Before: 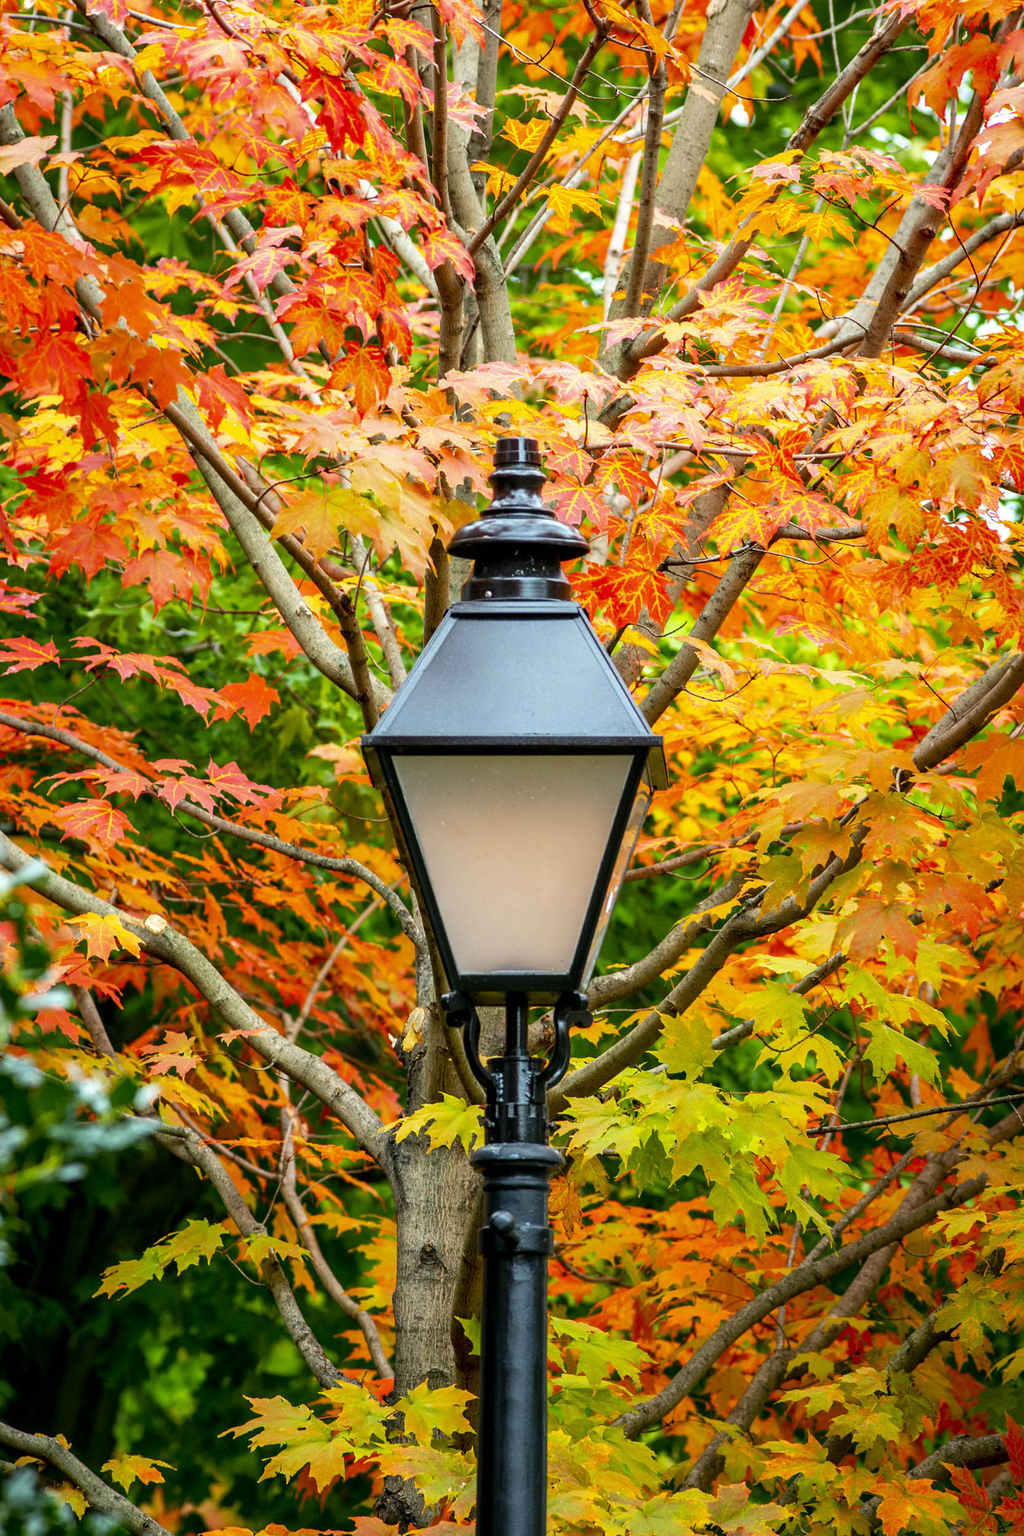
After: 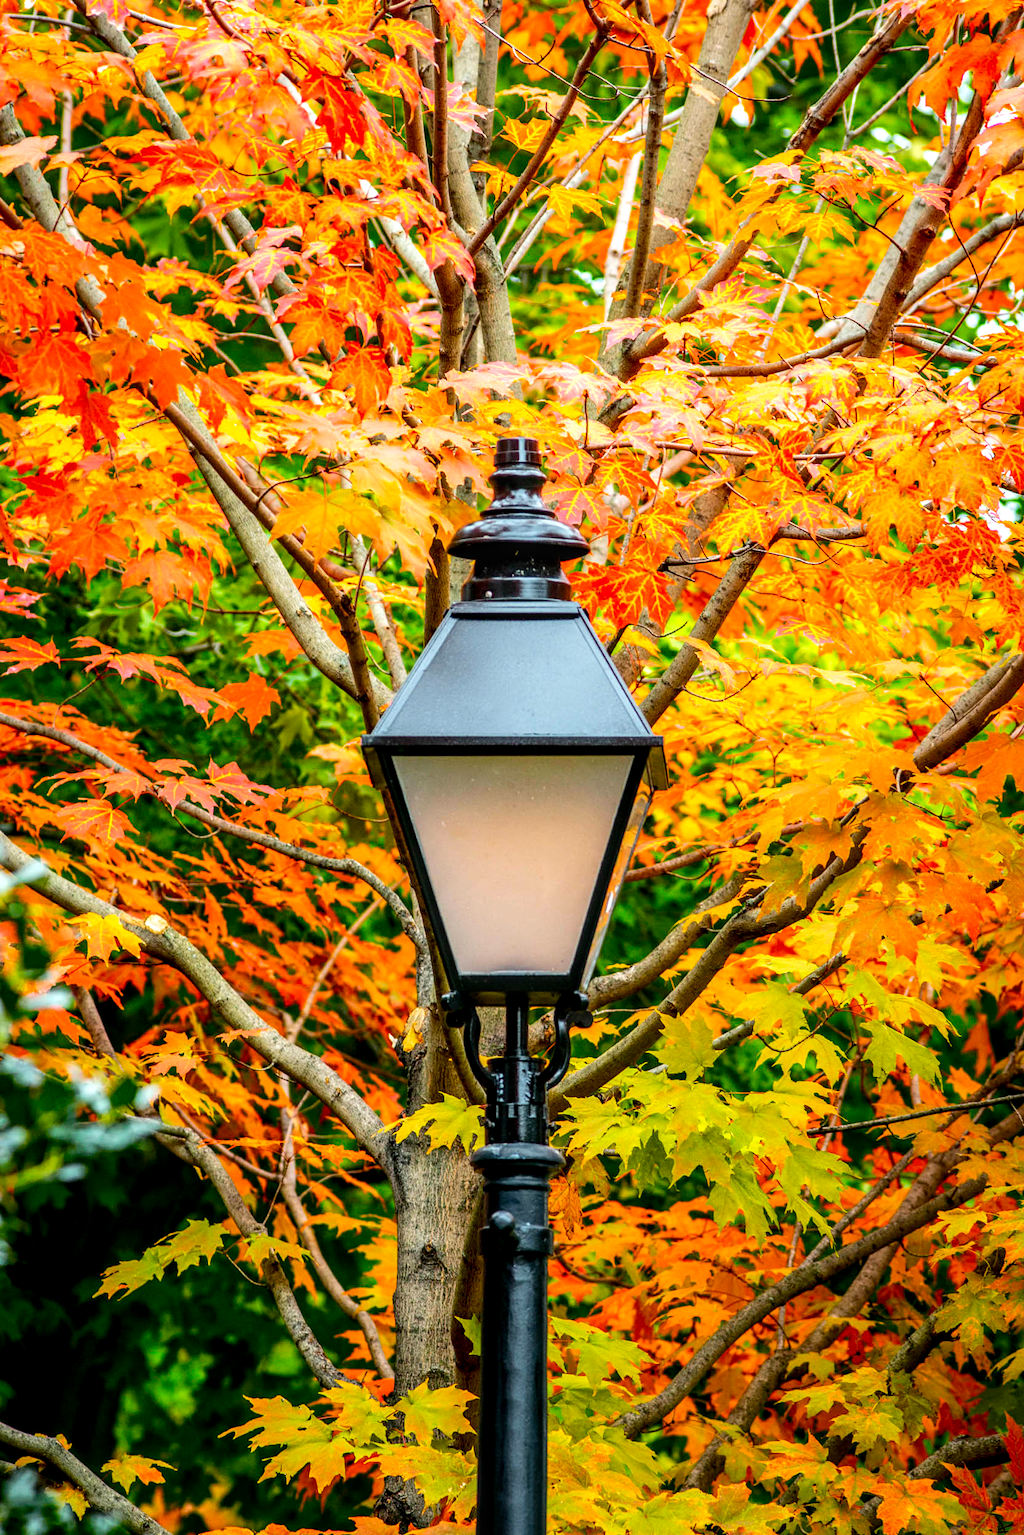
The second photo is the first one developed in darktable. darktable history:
local contrast: detail 130%
tone curve: curves: ch0 [(0, 0.003) (0.117, 0.101) (0.257, 0.246) (0.408, 0.432) (0.611, 0.653) (0.824, 0.846) (1, 1)]; ch1 [(0, 0) (0.227, 0.197) (0.405, 0.421) (0.501, 0.501) (0.522, 0.53) (0.563, 0.572) (0.589, 0.611) (0.699, 0.709) (0.976, 0.992)]; ch2 [(0, 0) (0.208, 0.176) (0.377, 0.38) (0.5, 0.5) (0.537, 0.534) (0.571, 0.576) (0.681, 0.746) (1, 1)], color space Lab, independent channels, preserve colors none
tone equalizer: on, module defaults
